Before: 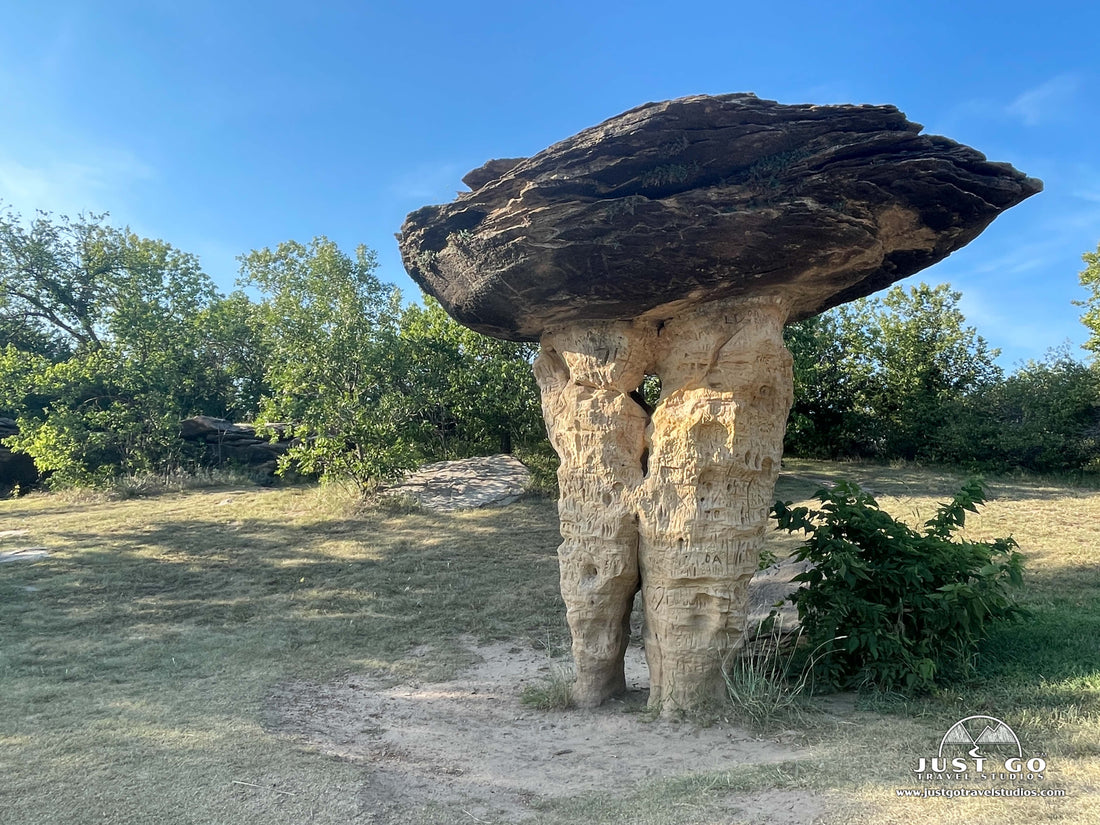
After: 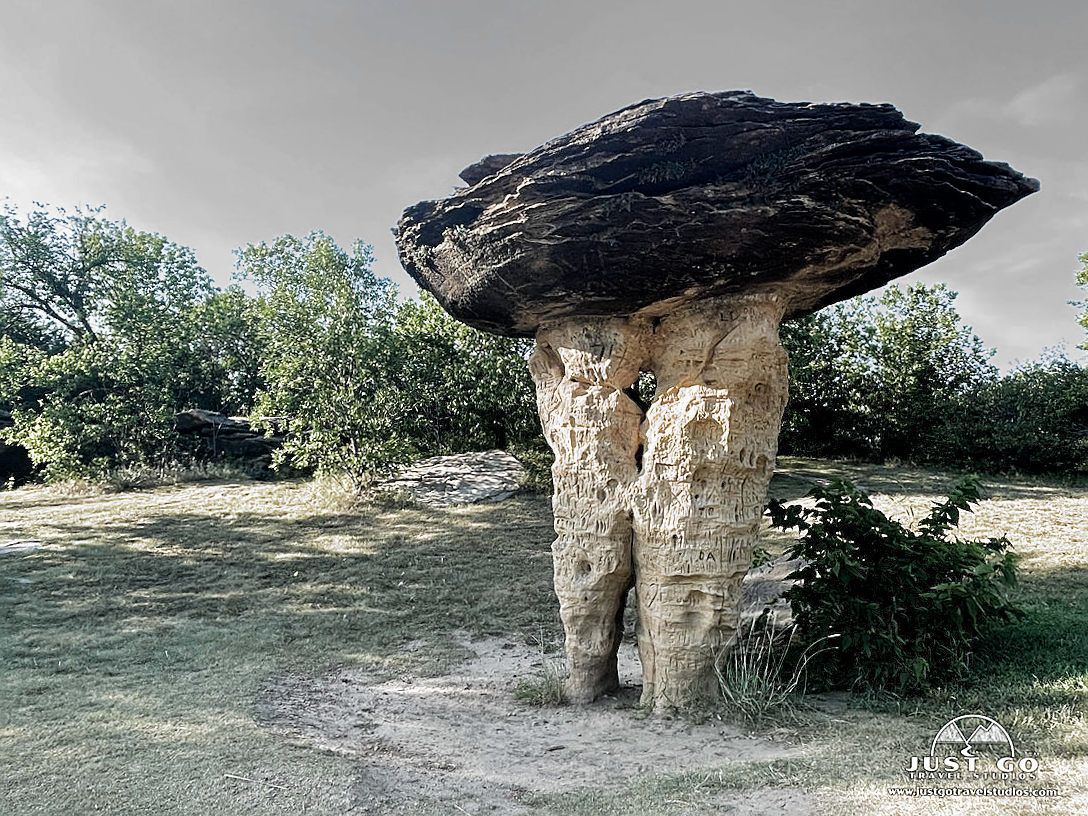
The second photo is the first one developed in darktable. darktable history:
crop and rotate: angle -0.44°
sharpen: on, module defaults
filmic rgb: black relative exposure -8.22 EV, white relative exposure 2.2 EV, target white luminance 99.932%, hardness 7.15, latitude 74.38%, contrast 1.316, highlights saturation mix -1.98%, shadows ↔ highlights balance 30.43%, add noise in highlights 0.001, preserve chrominance max RGB, color science v3 (2019), use custom middle-gray values true, contrast in highlights soft
